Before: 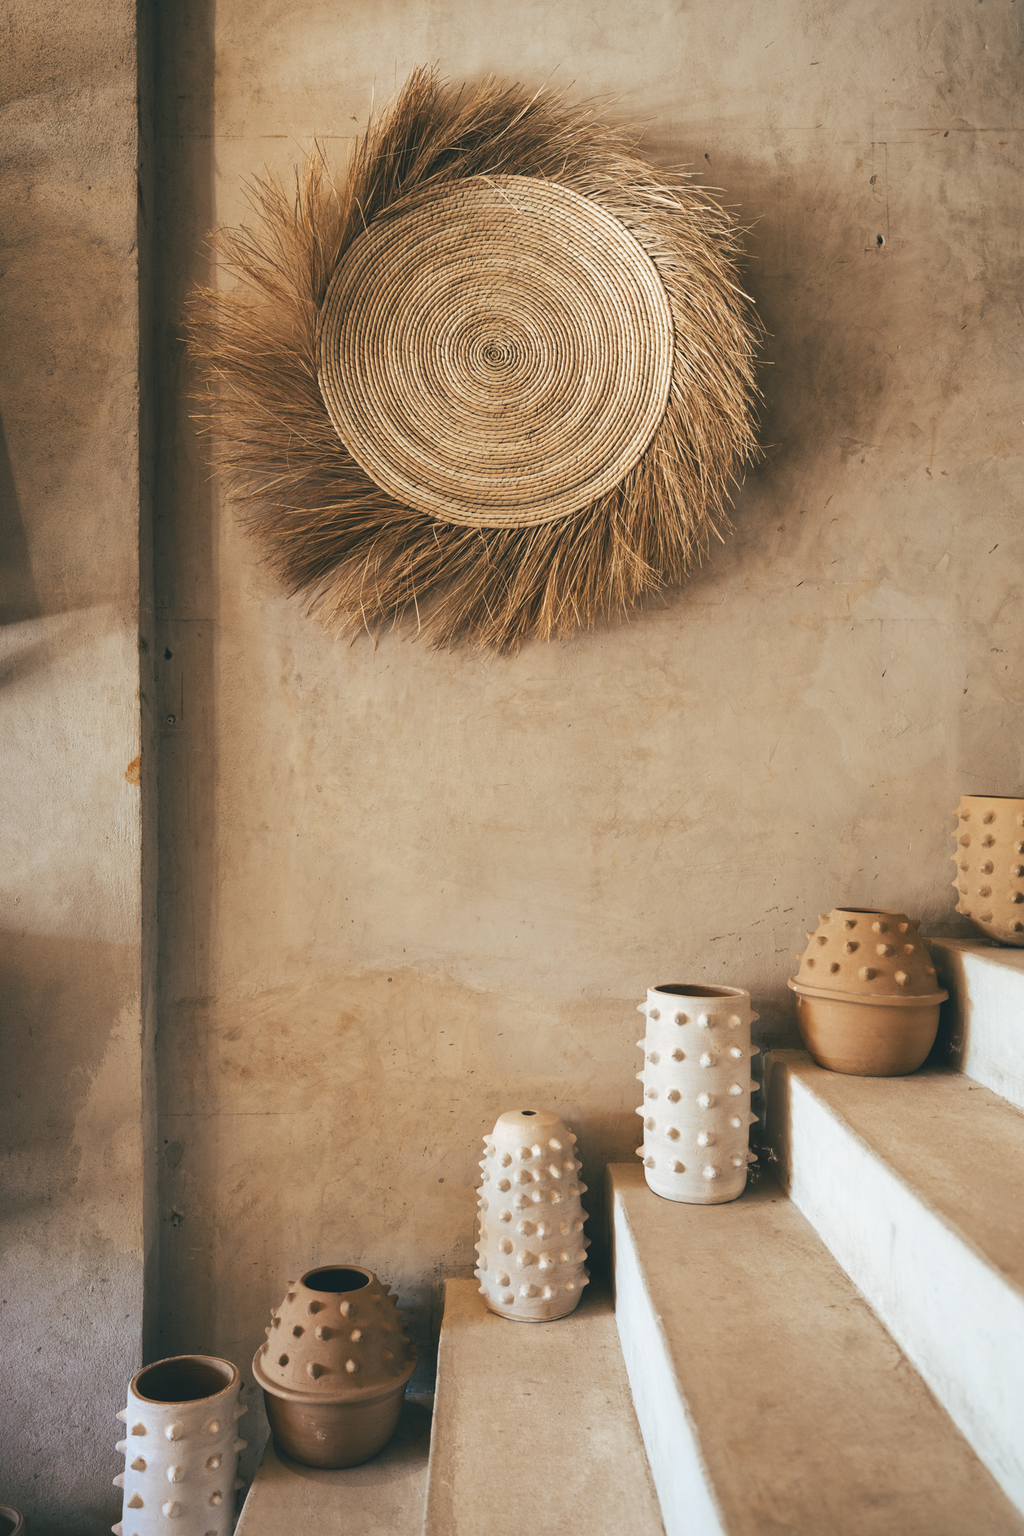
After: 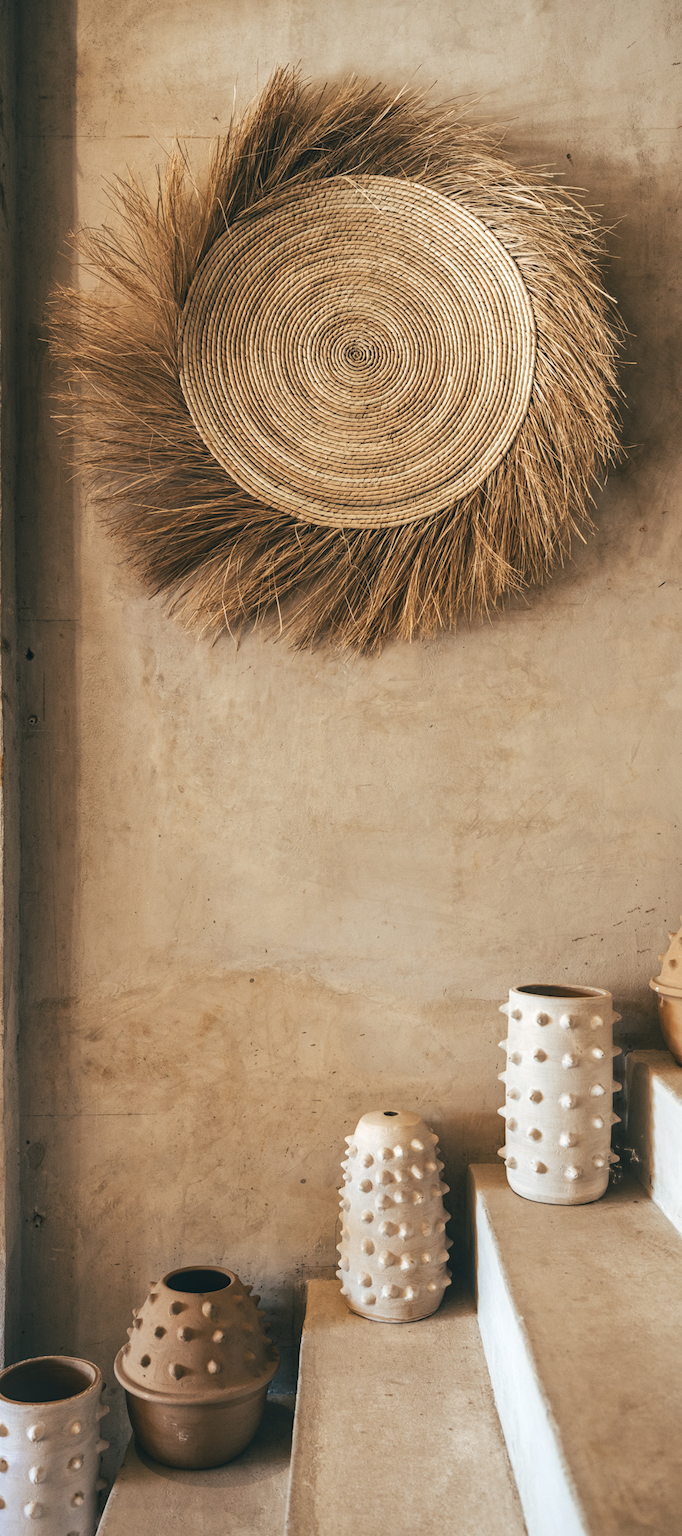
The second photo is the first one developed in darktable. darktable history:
local contrast: on, module defaults
crop and rotate: left 13.537%, right 19.796%
